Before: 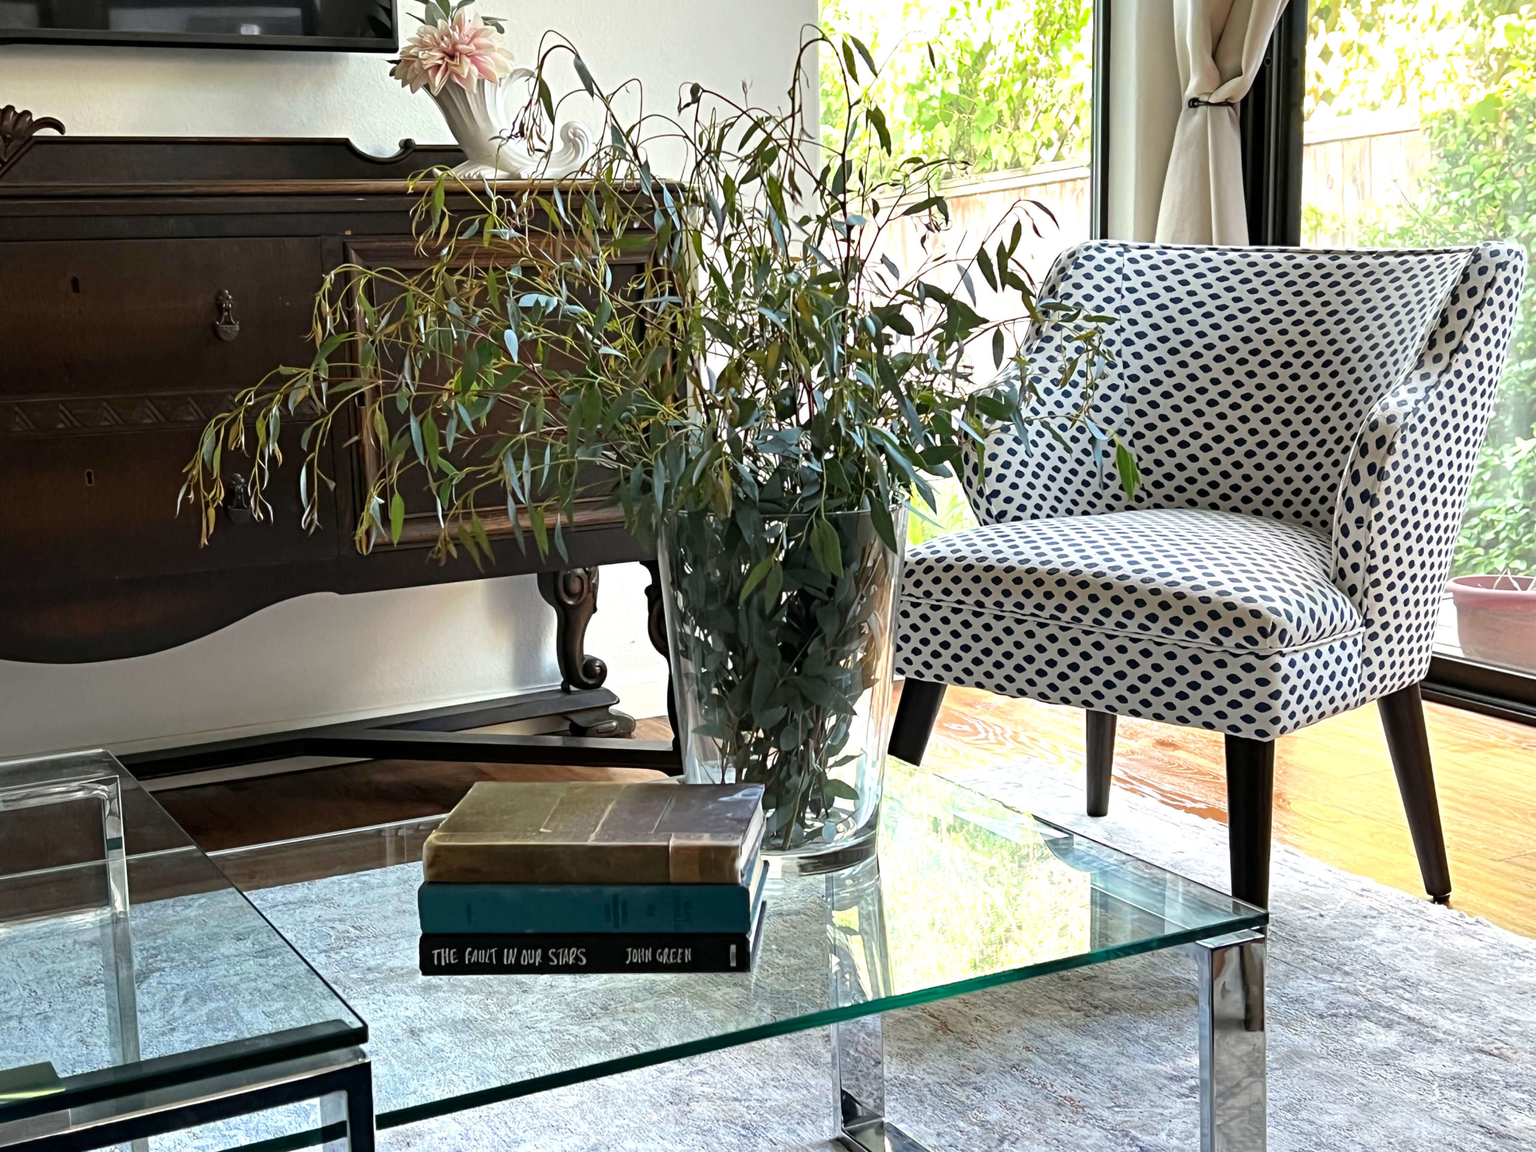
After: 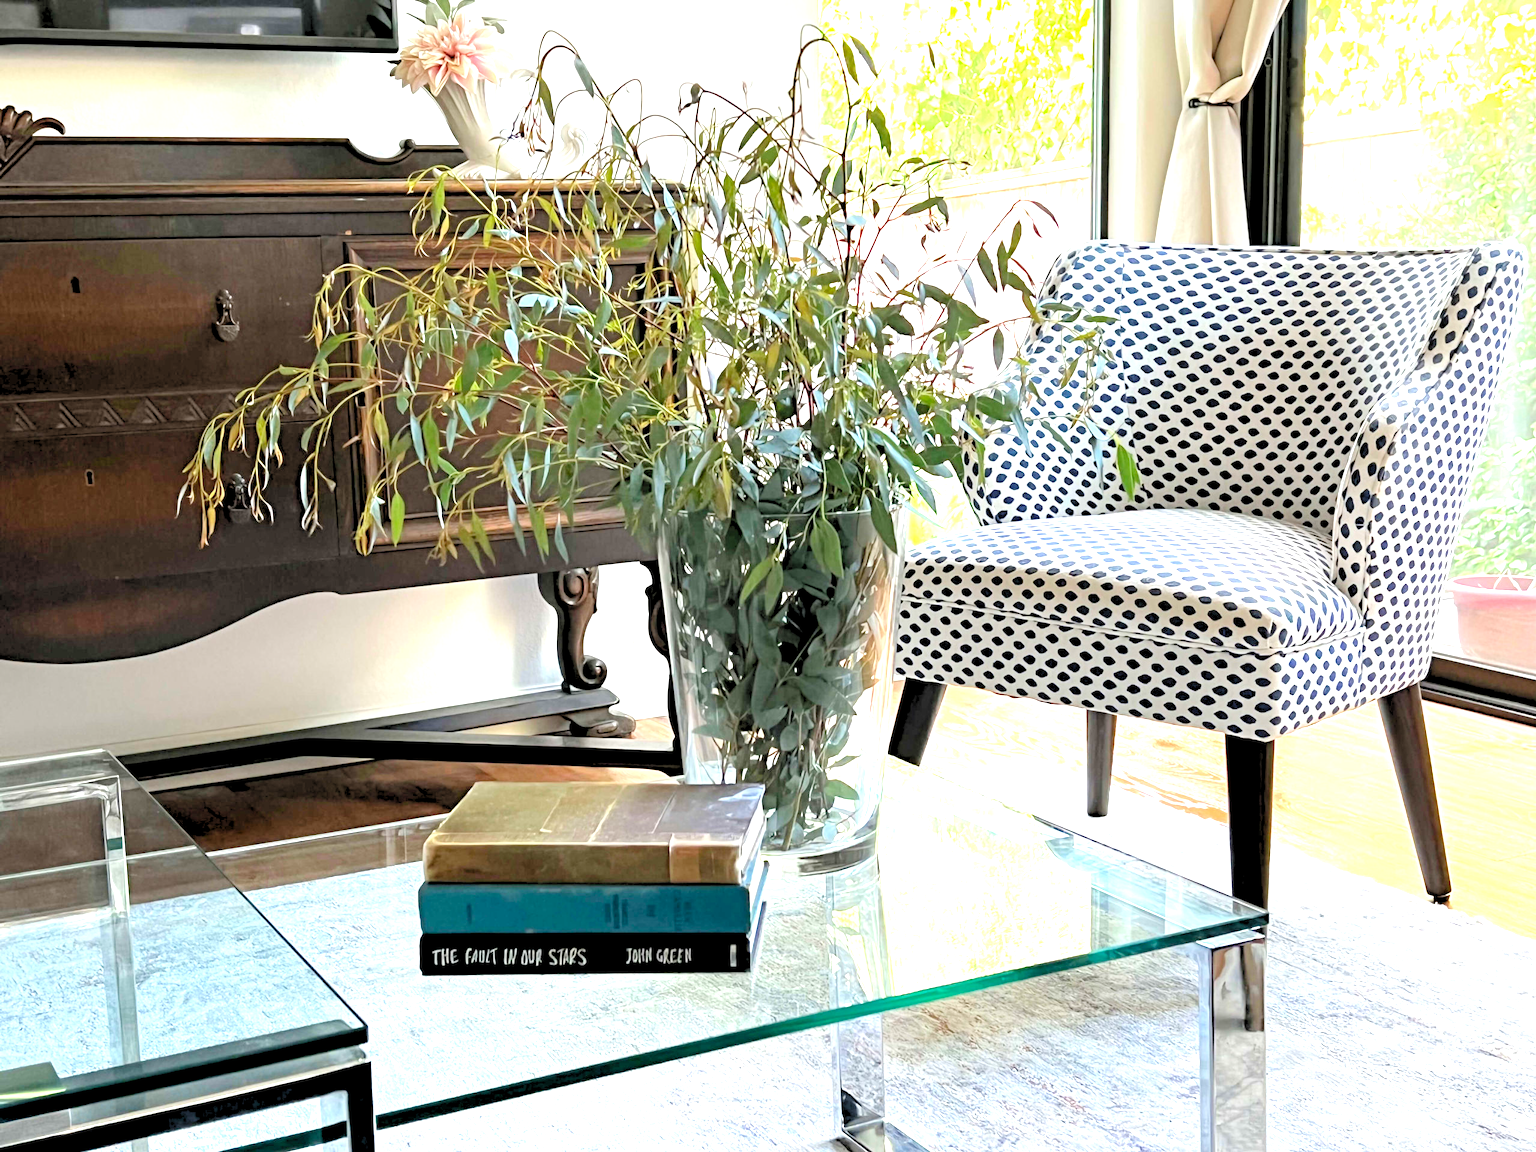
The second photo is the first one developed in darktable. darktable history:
levels: levels [0.093, 0.434, 0.988]
exposure: black level correction 0, exposure 1 EV, compensate highlight preservation false
